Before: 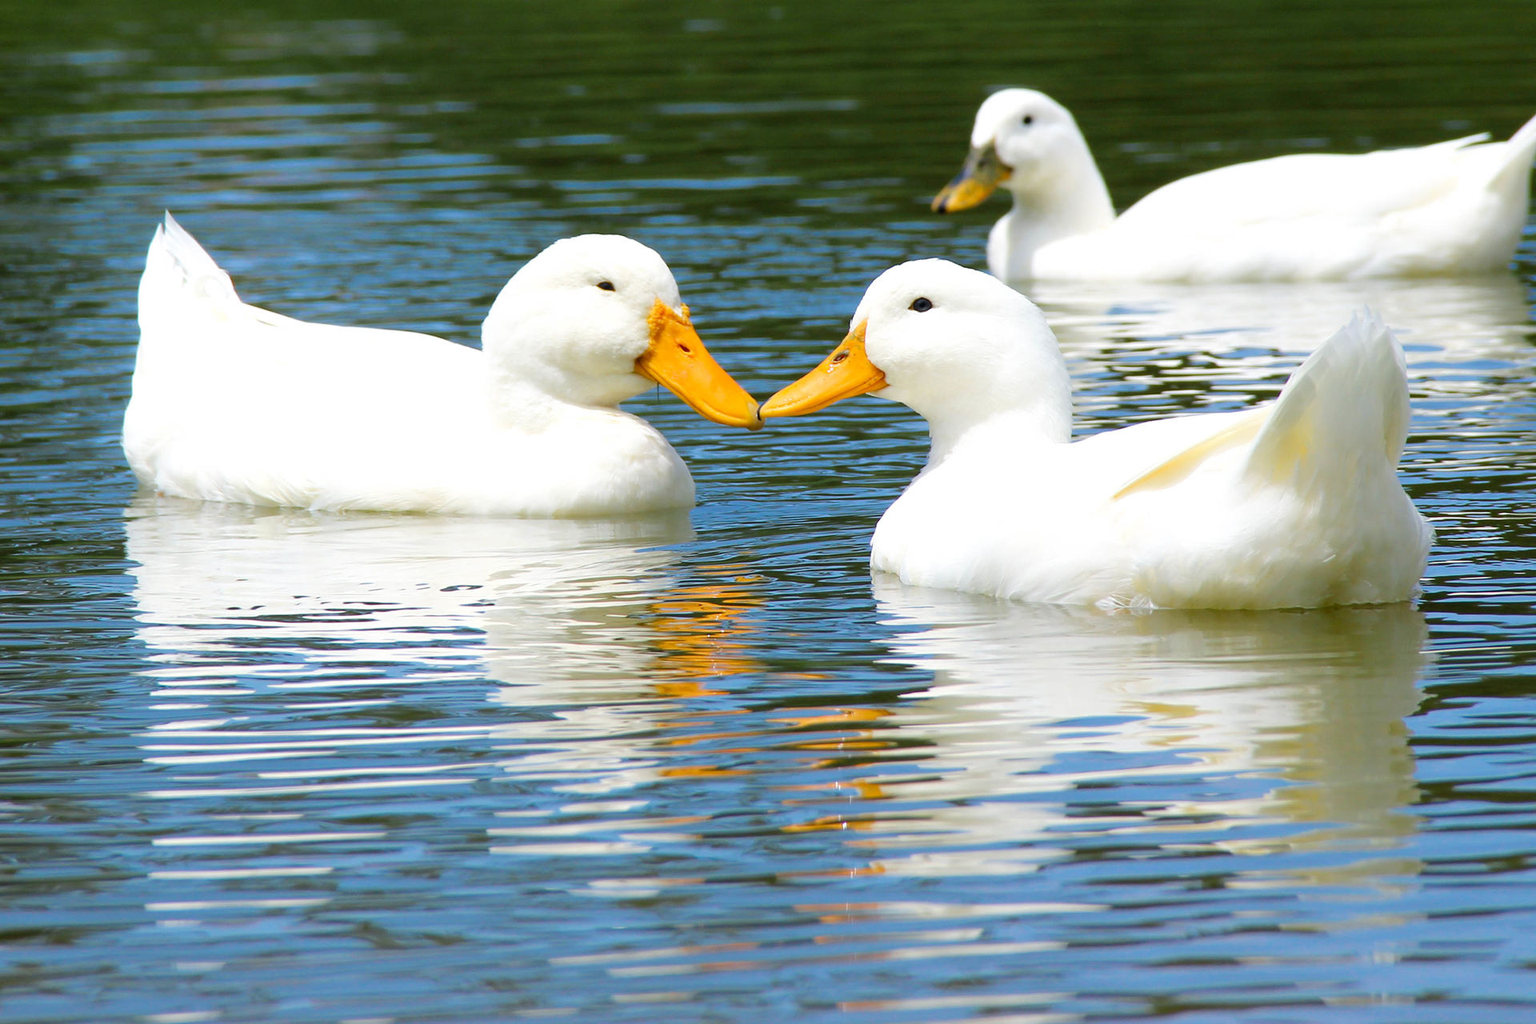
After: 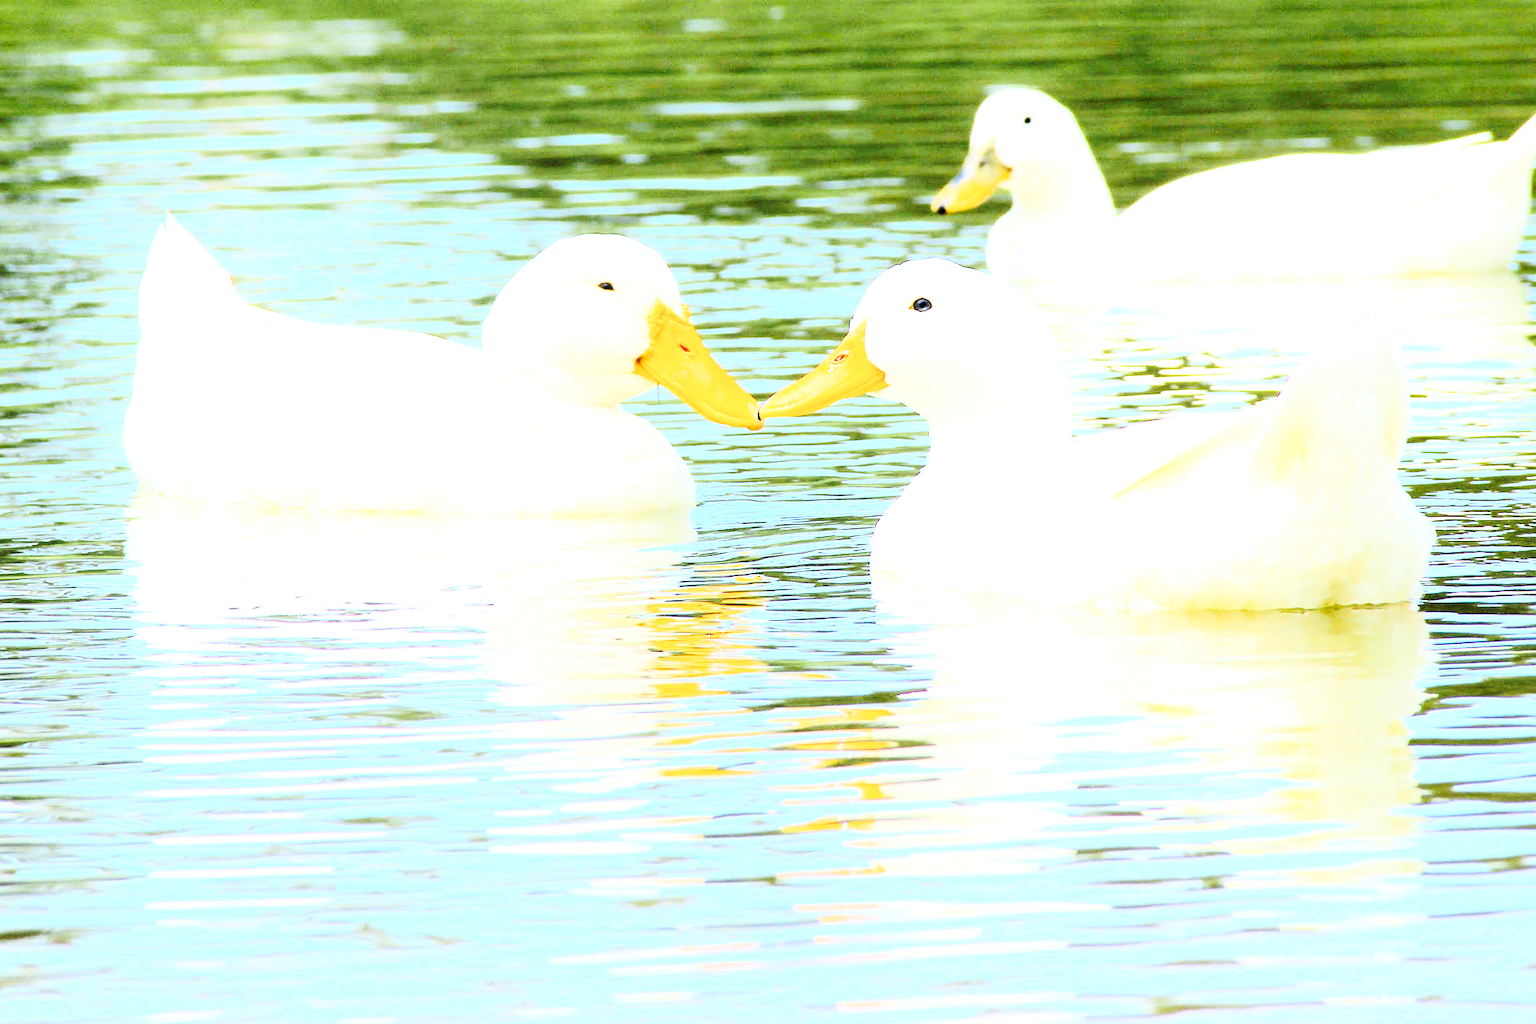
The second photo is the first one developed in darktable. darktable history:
exposure: black level correction 0.001, exposure 1.398 EV, compensate exposure bias true, compensate highlight preservation false
vibrance: on, module defaults
tone curve: curves: ch0 [(0, 0) (0.003, 0.003) (0.011, 0.014) (0.025, 0.031) (0.044, 0.055) (0.069, 0.086) (0.1, 0.124) (0.136, 0.168) (0.177, 0.22) (0.224, 0.278) (0.277, 0.344) (0.335, 0.426) (0.399, 0.515) (0.468, 0.597) (0.543, 0.672) (0.623, 0.746) (0.709, 0.815) (0.801, 0.881) (0.898, 0.939) (1, 1)], preserve colors none
rgb curve: curves: ch0 [(0, 0) (0.21, 0.15) (0.24, 0.21) (0.5, 0.75) (0.75, 0.96) (0.89, 0.99) (1, 1)]; ch1 [(0, 0.02) (0.21, 0.13) (0.25, 0.2) (0.5, 0.67) (0.75, 0.9) (0.89, 0.97) (1, 1)]; ch2 [(0, 0.02) (0.21, 0.13) (0.25, 0.2) (0.5, 0.67) (0.75, 0.9) (0.89, 0.97) (1, 1)], compensate middle gray true
